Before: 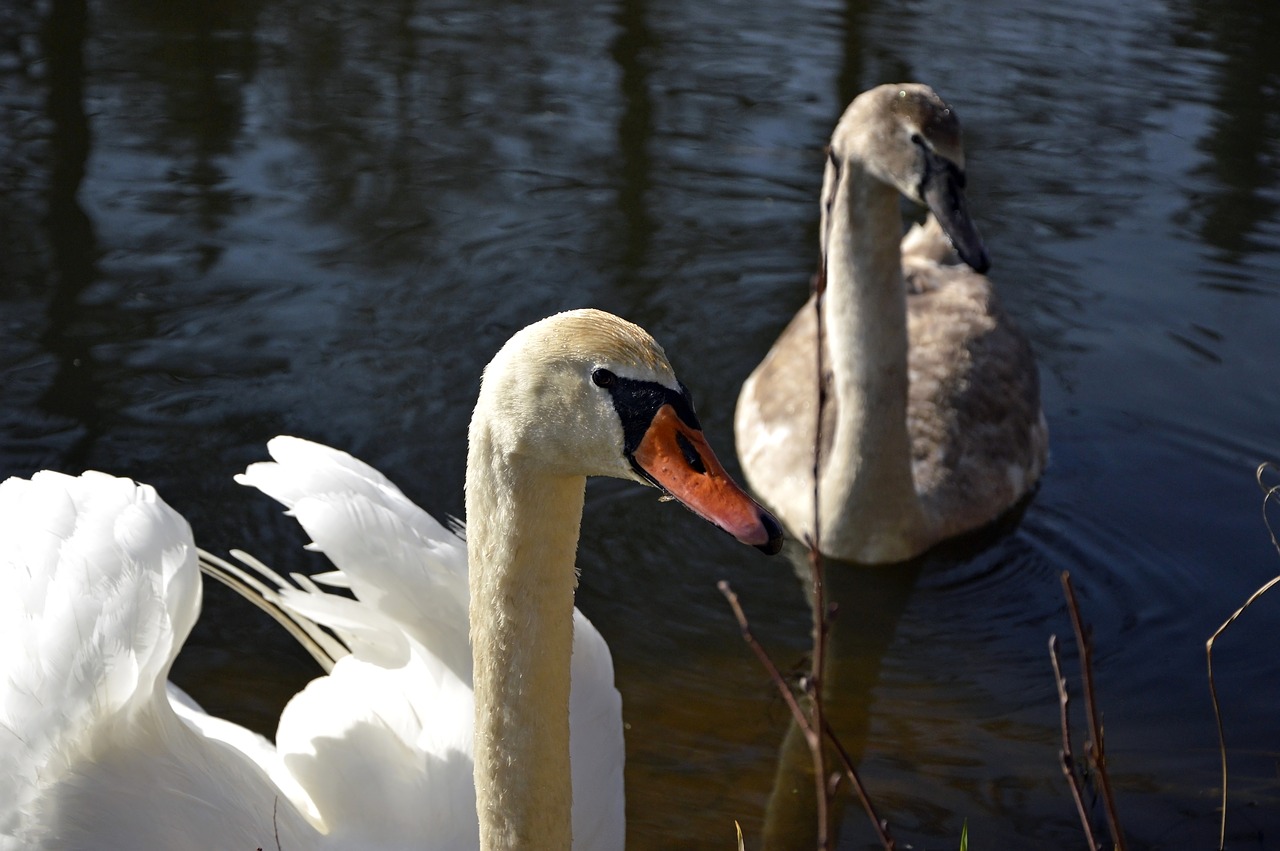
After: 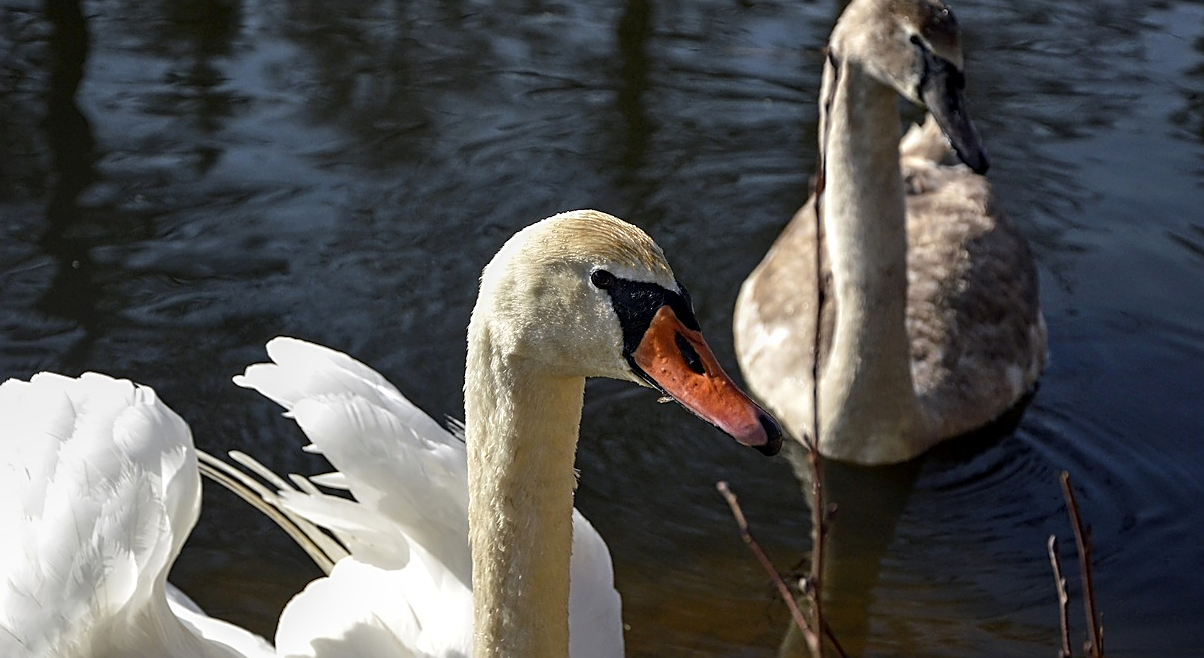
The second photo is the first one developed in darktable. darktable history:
crop and rotate: angle 0.086°, top 11.583%, right 5.701%, bottom 10.886%
sharpen: on, module defaults
local contrast: on, module defaults
